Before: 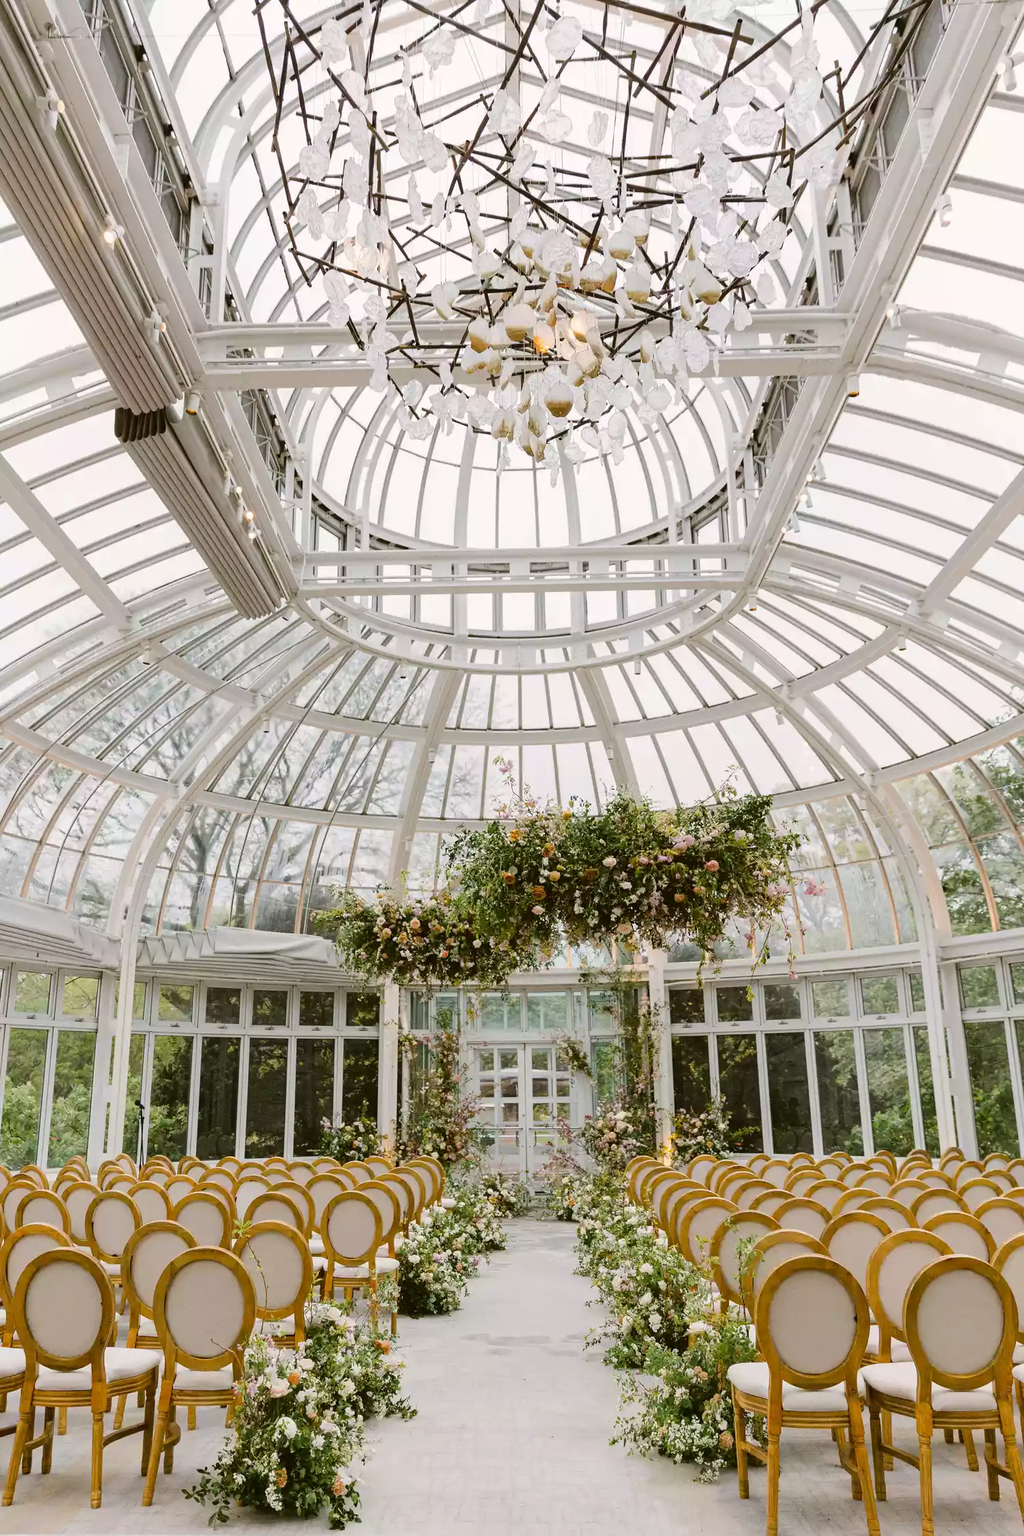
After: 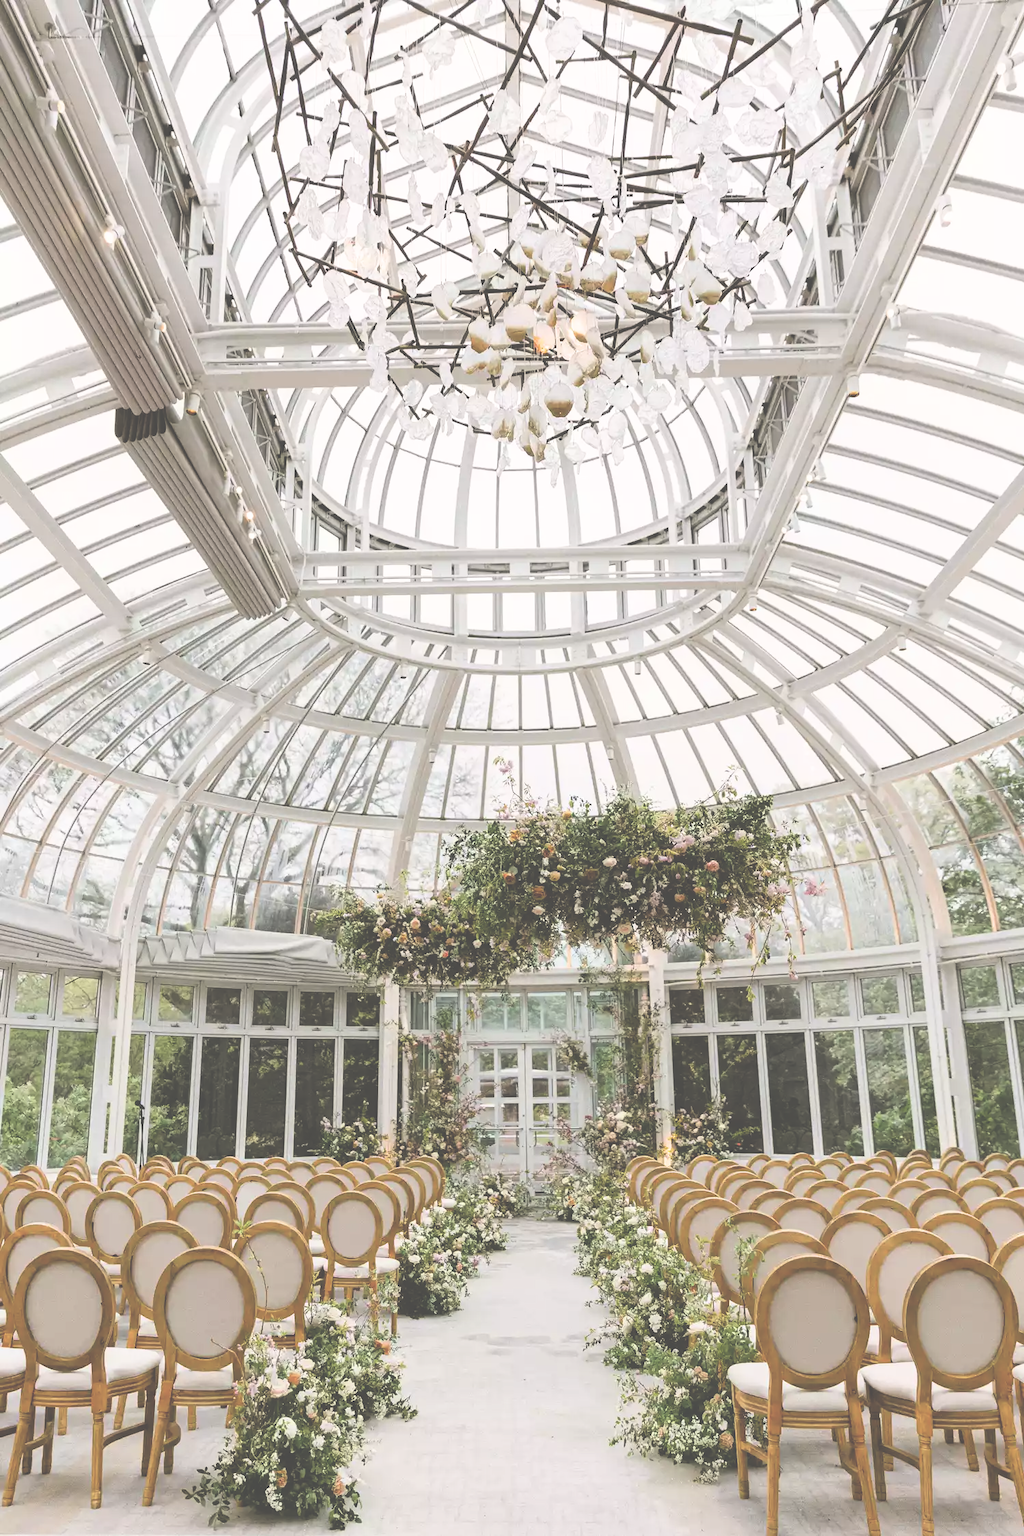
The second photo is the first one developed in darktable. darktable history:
filmic rgb: black relative exposure -8.03 EV, white relative exposure 2.47 EV, threshold 5.94 EV, hardness 6.33, enable highlight reconstruction true
exposure: black level correction -0.086, compensate highlight preservation false
